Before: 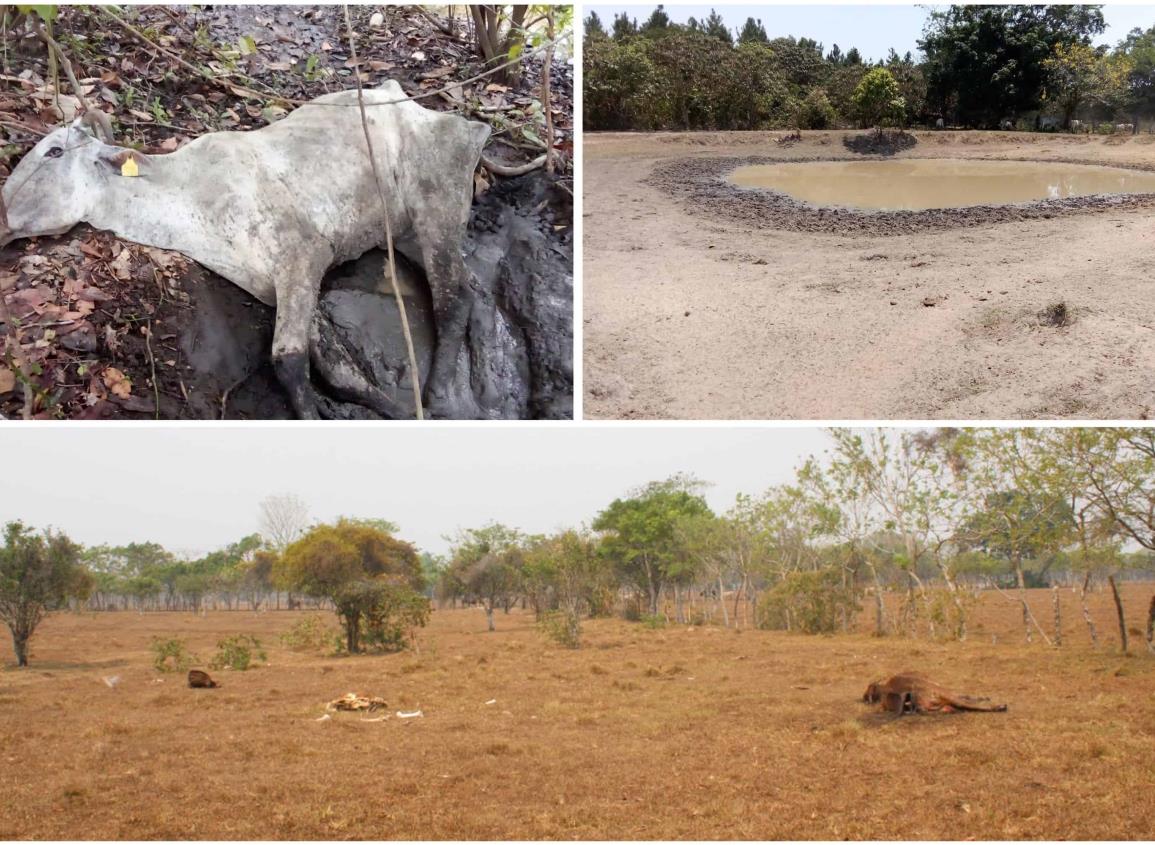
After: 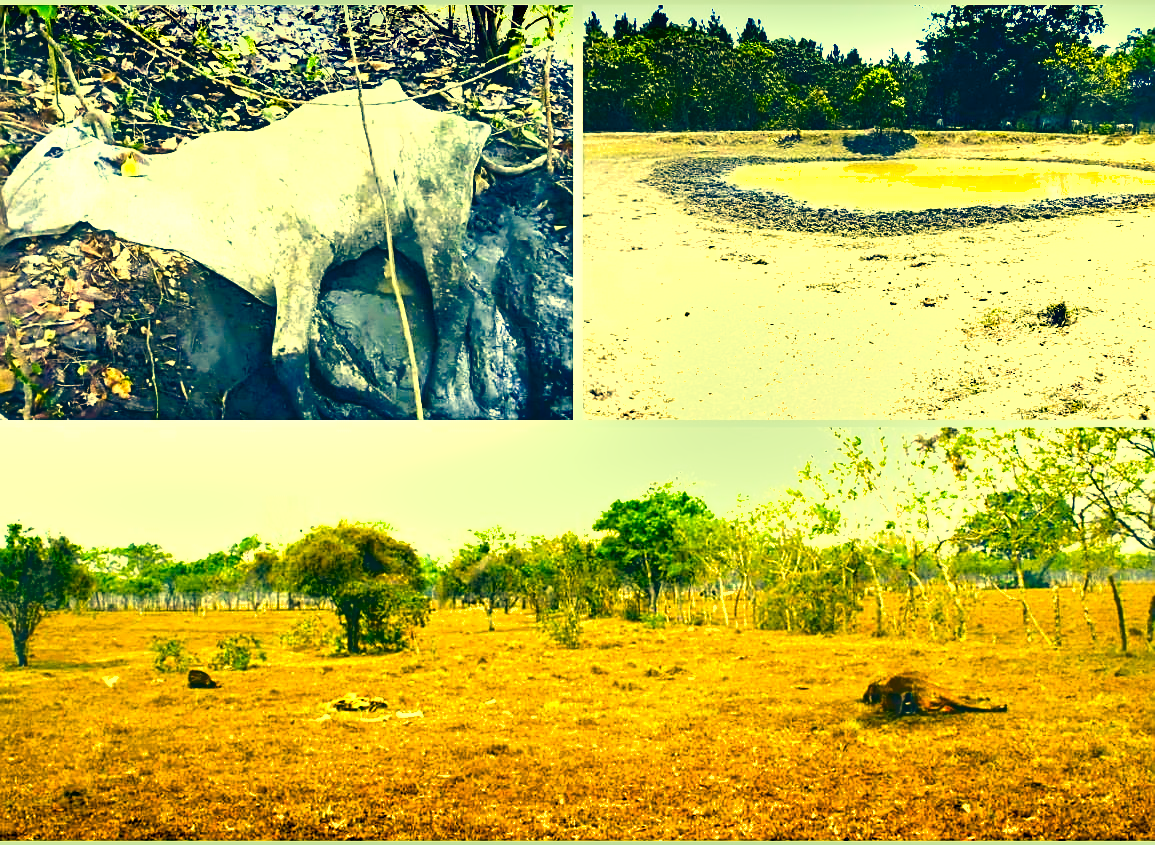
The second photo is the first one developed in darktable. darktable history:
color balance rgb: shadows lift › luminance 0.624%, shadows lift › chroma 6.855%, shadows lift › hue 297.25°, linear chroma grading › global chroma 14.822%, perceptual saturation grading › global saturation 31.238%, global vibrance 20%
color correction: highlights a* -15.65, highlights b* 39.56, shadows a* -39.35, shadows b* -26.43
sharpen: amount 0.498
exposure: black level correction 0, exposure 1.464 EV, compensate highlight preservation false
shadows and highlights: shadows color adjustment 97.66%, soften with gaussian
